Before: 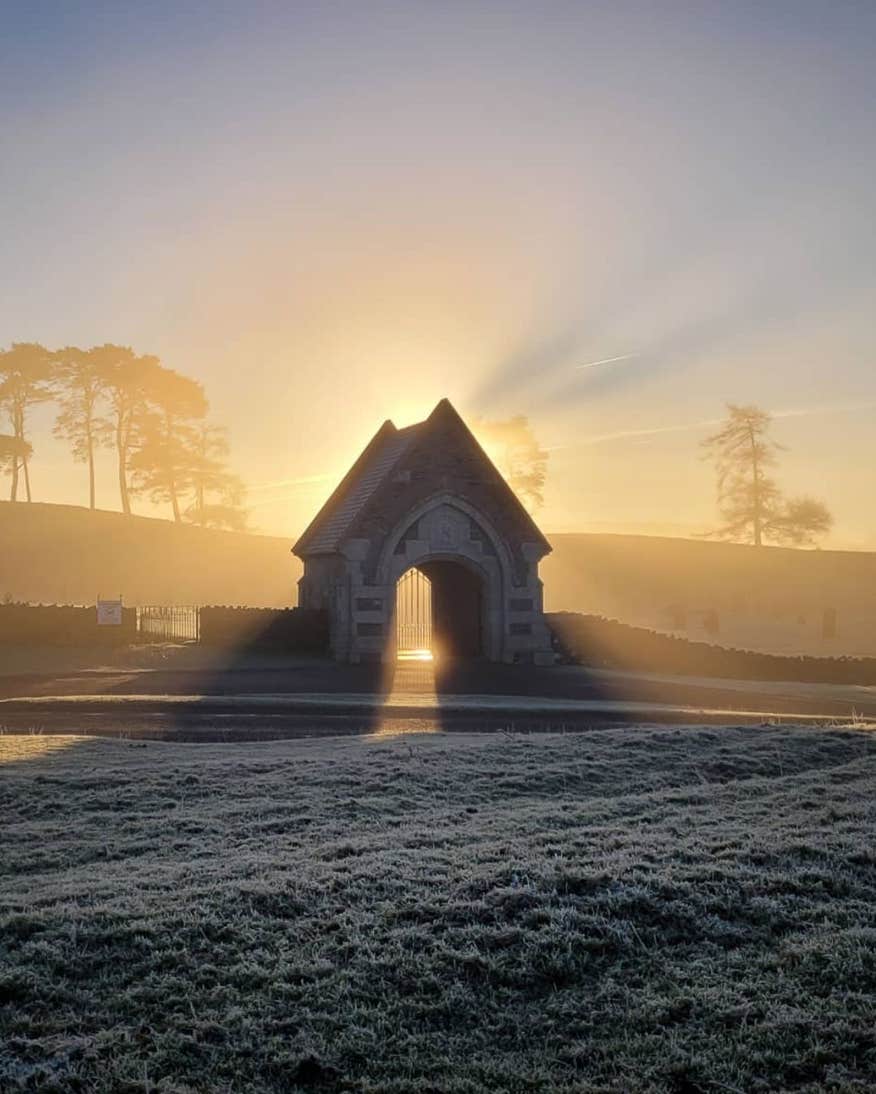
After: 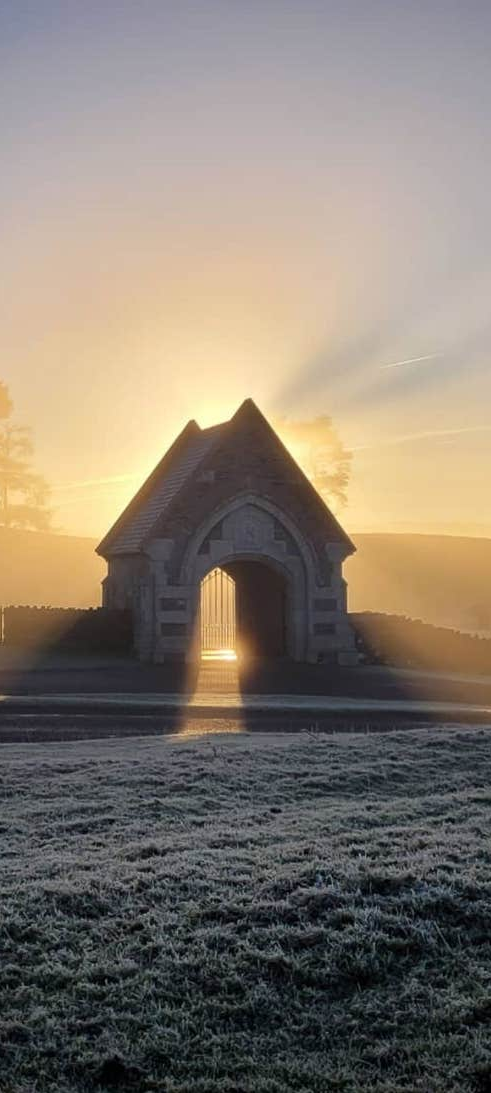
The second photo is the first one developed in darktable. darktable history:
crop and rotate: left 22.408%, right 21.484%
